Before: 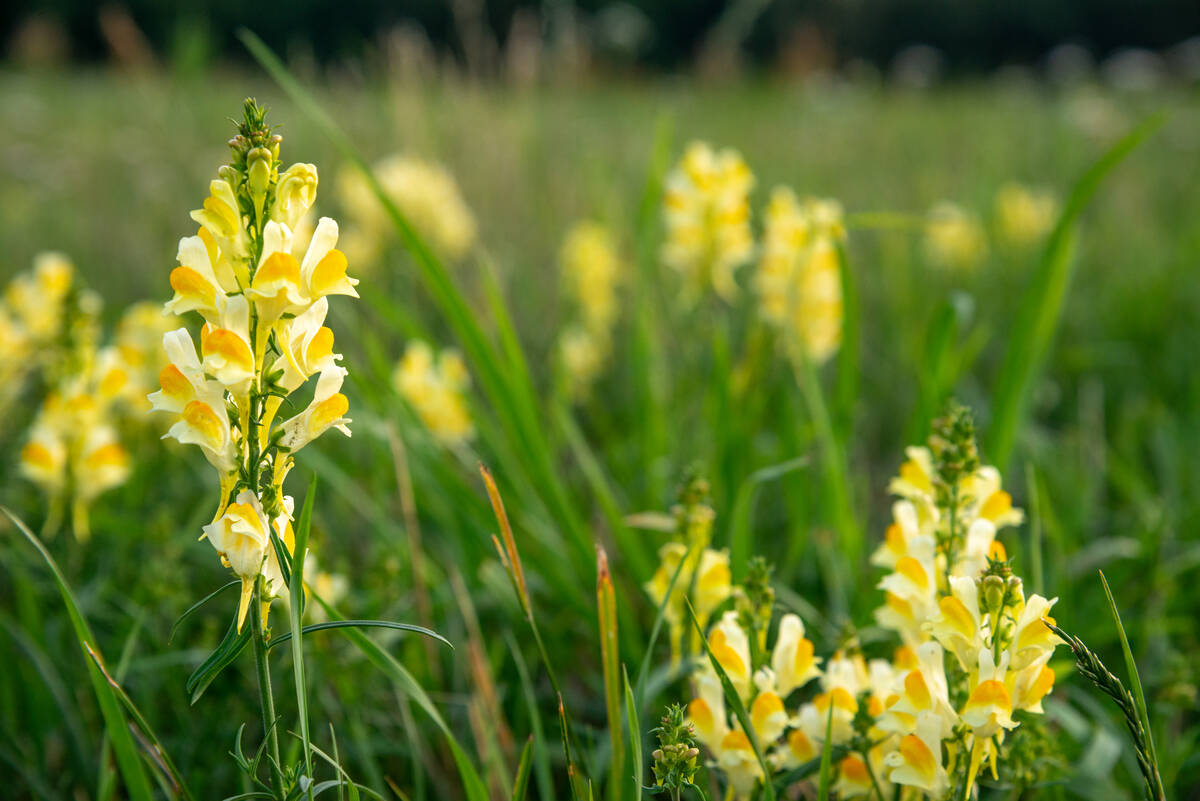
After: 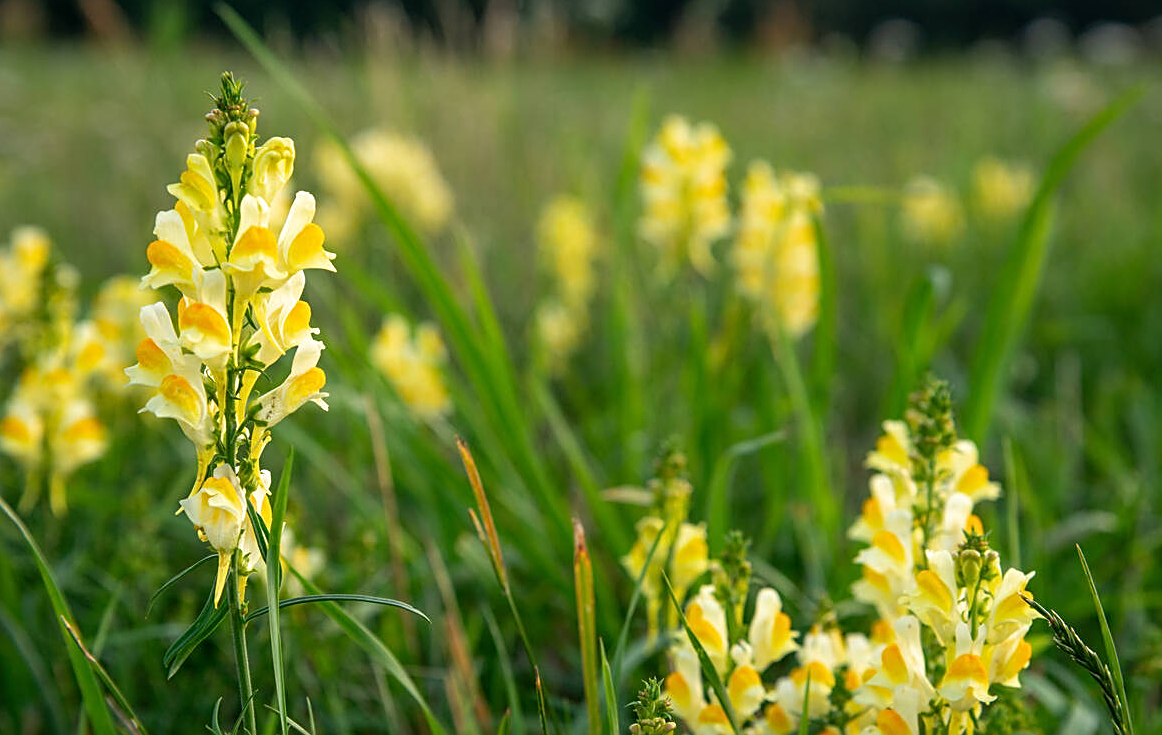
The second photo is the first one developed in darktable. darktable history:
crop: left 1.964%, top 3.251%, right 1.122%, bottom 4.933%
sharpen: on, module defaults
